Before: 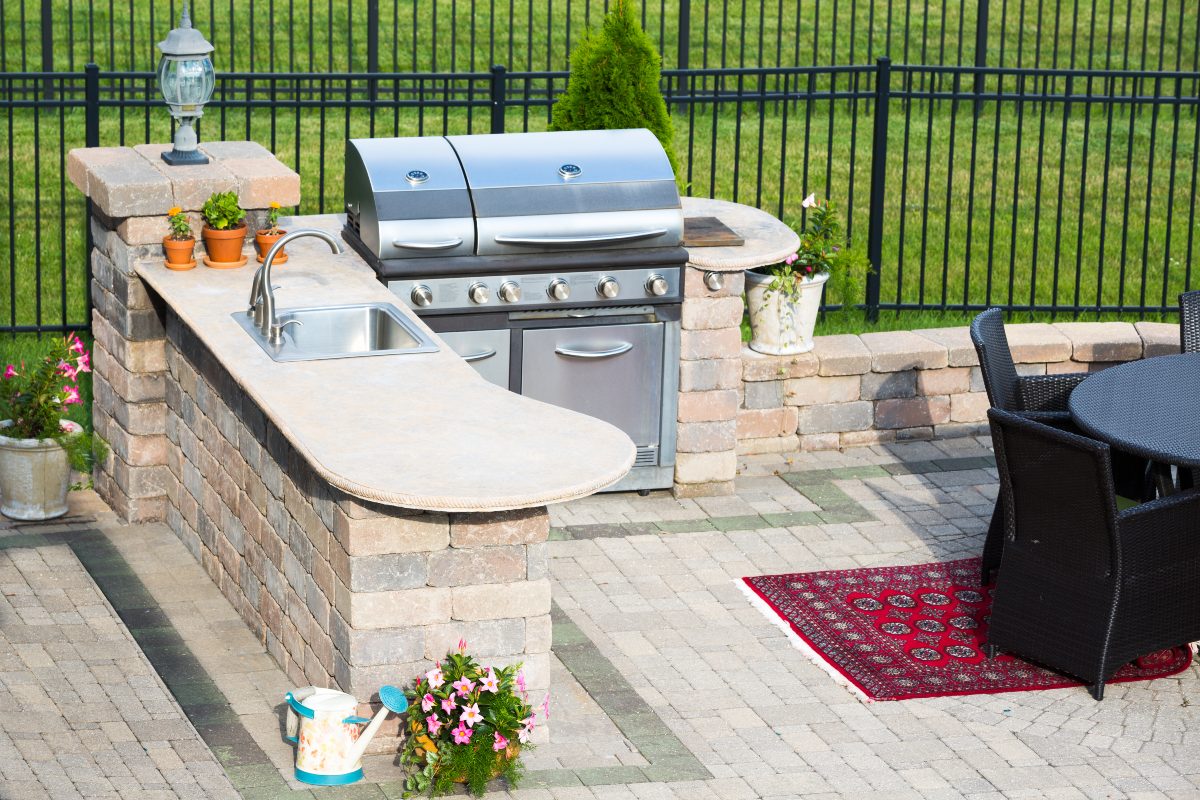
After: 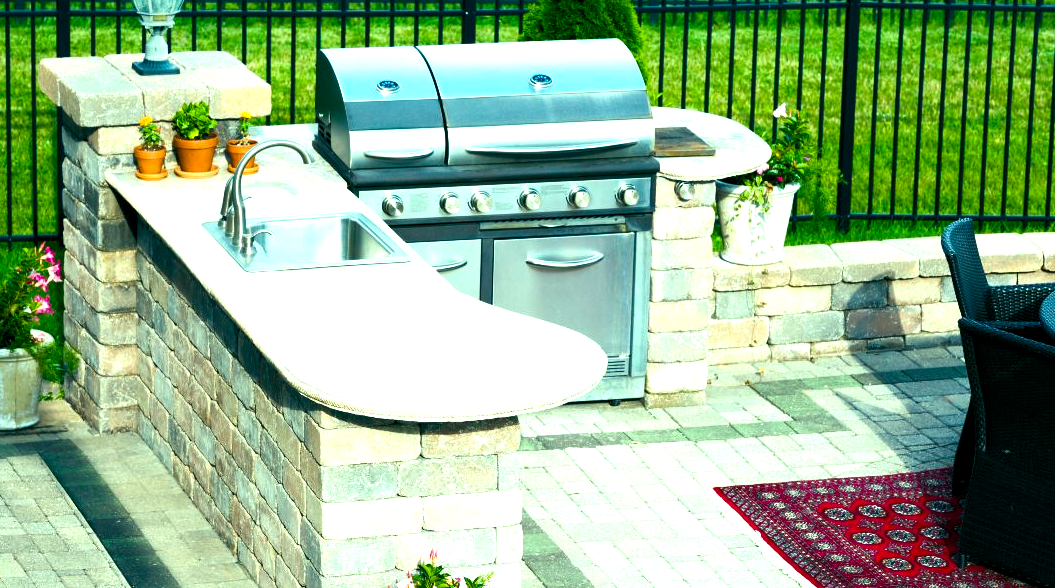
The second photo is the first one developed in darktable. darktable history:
crop and rotate: left 2.425%, top 11.305%, right 9.6%, bottom 15.08%
color balance rgb: shadows lift › luminance -7.7%, shadows lift › chroma 2.13%, shadows lift › hue 165.27°, power › luminance -7.77%, power › chroma 1.1%, power › hue 215.88°, highlights gain › luminance 15.15%, highlights gain › chroma 7%, highlights gain › hue 125.57°, global offset › luminance -0.33%, global offset › chroma 0.11%, global offset › hue 165.27°, perceptual saturation grading › global saturation 24.42%, perceptual saturation grading › highlights -24.42%, perceptual saturation grading › mid-tones 24.42%, perceptual saturation grading › shadows 40%, perceptual brilliance grading › global brilliance -5%, perceptual brilliance grading › highlights 24.42%, perceptual brilliance grading › mid-tones 7%, perceptual brilliance grading › shadows -5%
